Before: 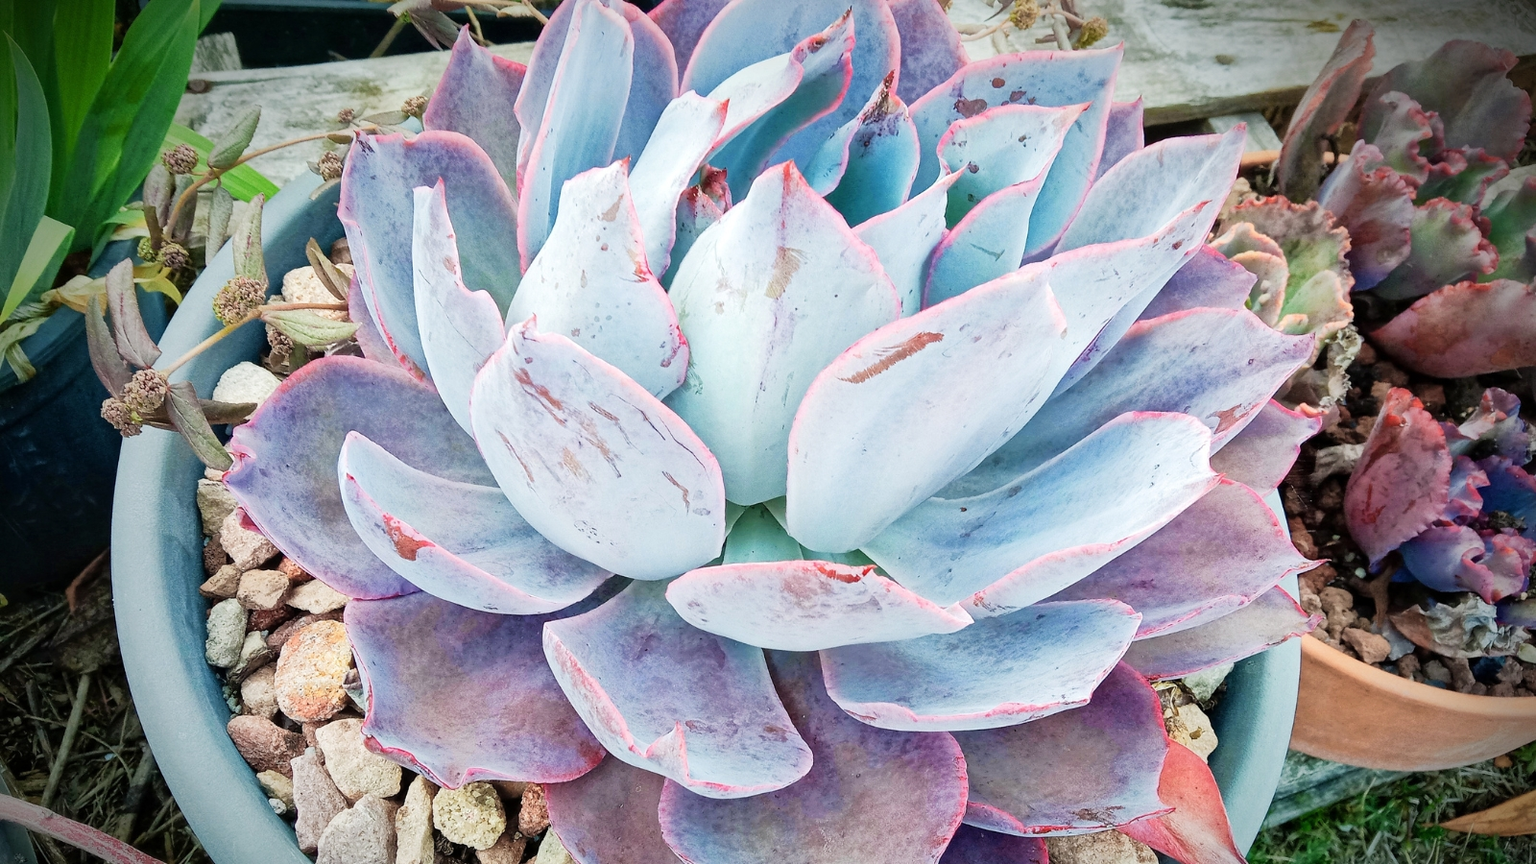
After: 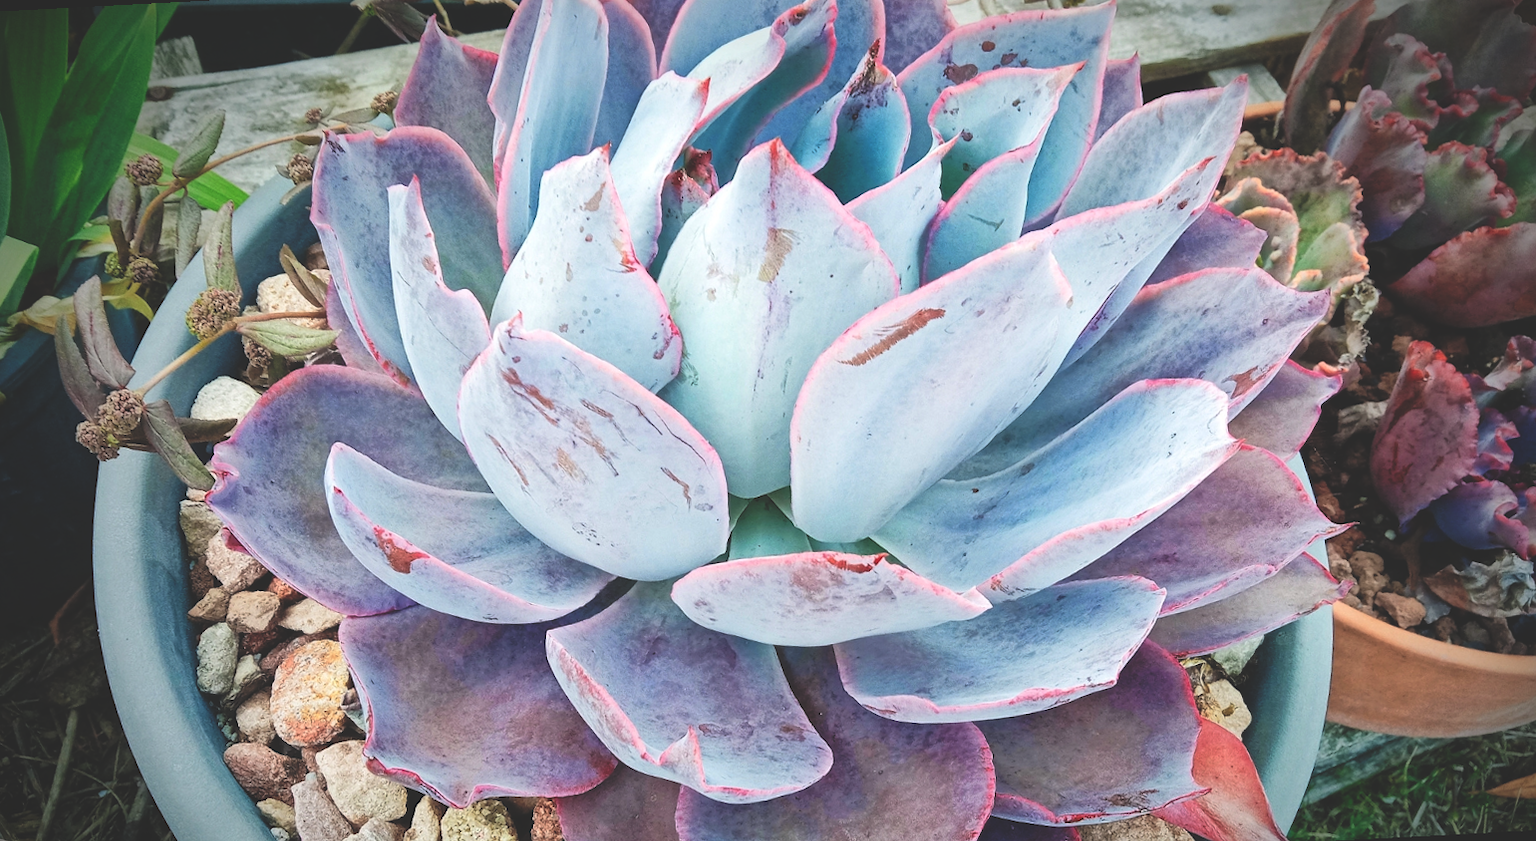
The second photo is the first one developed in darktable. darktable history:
rotate and perspective: rotation -3°, crop left 0.031, crop right 0.968, crop top 0.07, crop bottom 0.93
rgb curve: curves: ch0 [(0, 0.186) (0.314, 0.284) (0.775, 0.708) (1, 1)], compensate middle gray true, preserve colors none
shadows and highlights: shadows -30, highlights 30
